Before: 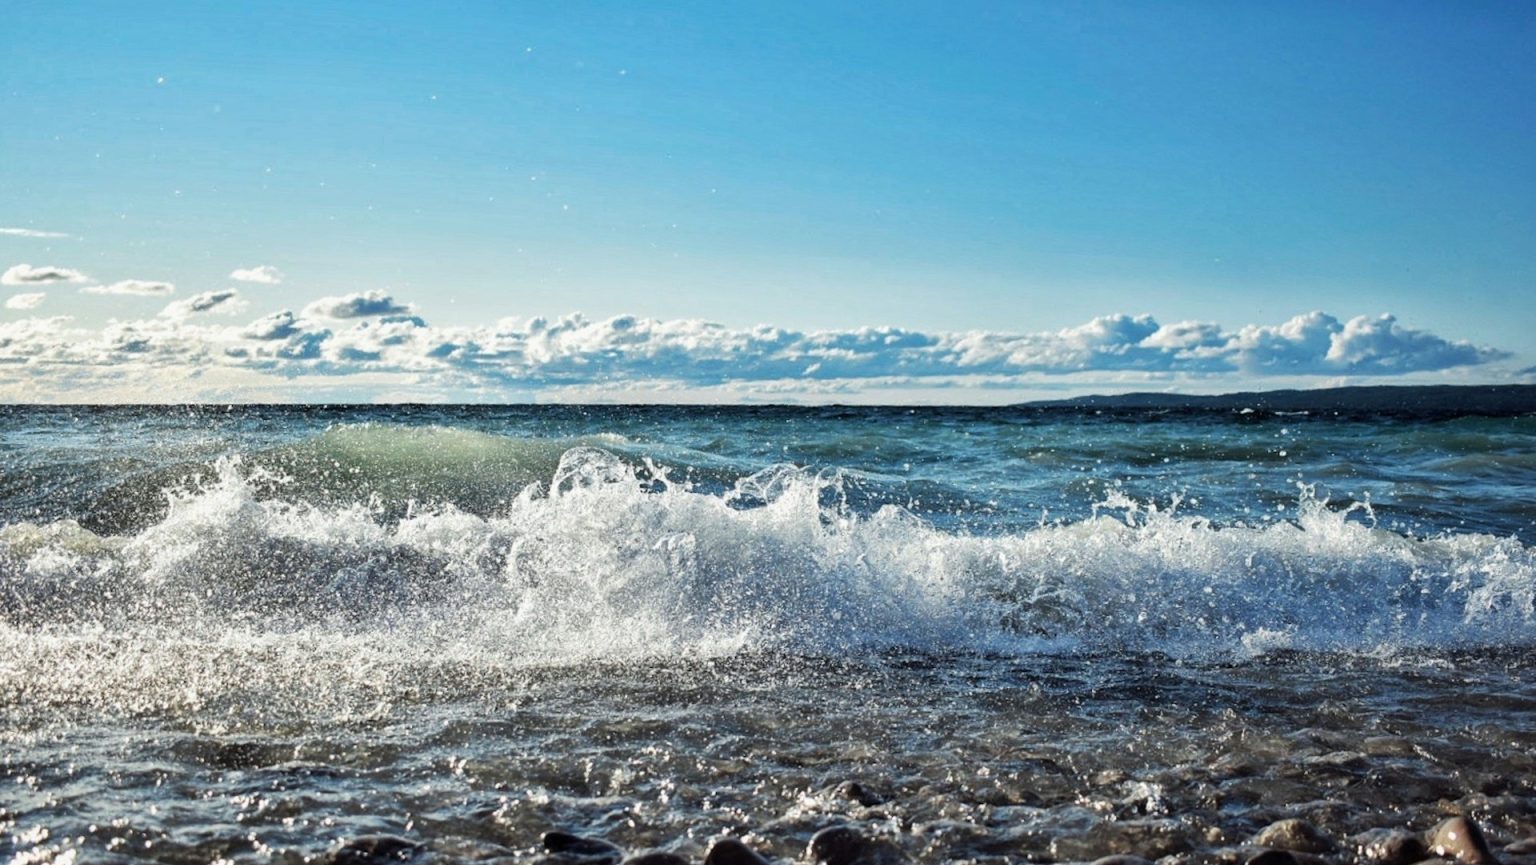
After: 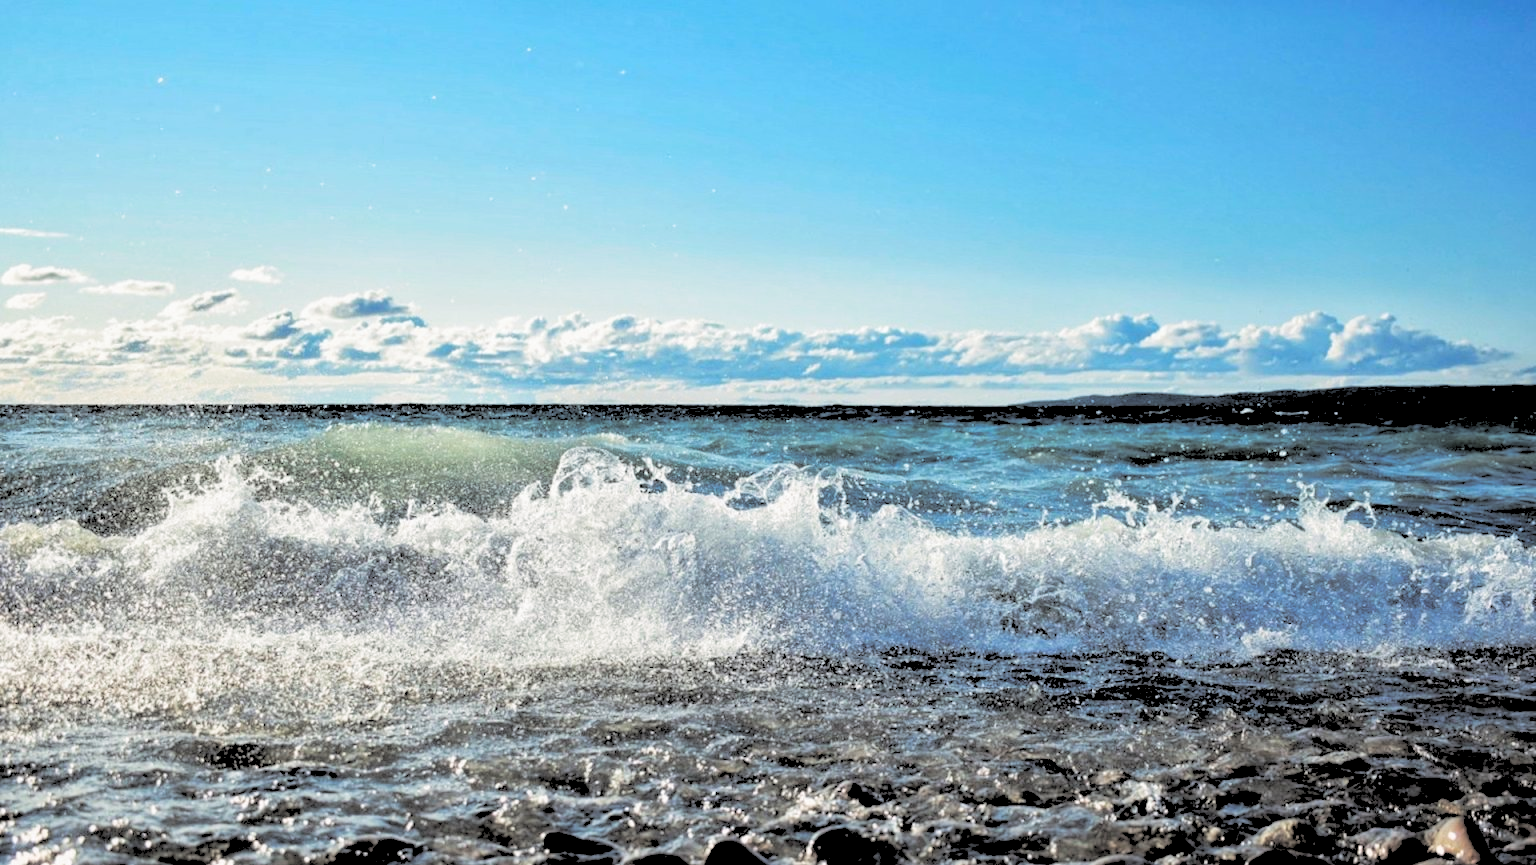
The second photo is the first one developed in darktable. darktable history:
split-toning: shadows › hue 36°, shadows › saturation 0.05, highlights › hue 10.8°, highlights › saturation 0.15, compress 40%
rgb levels: levels [[0.027, 0.429, 0.996], [0, 0.5, 1], [0, 0.5, 1]]
